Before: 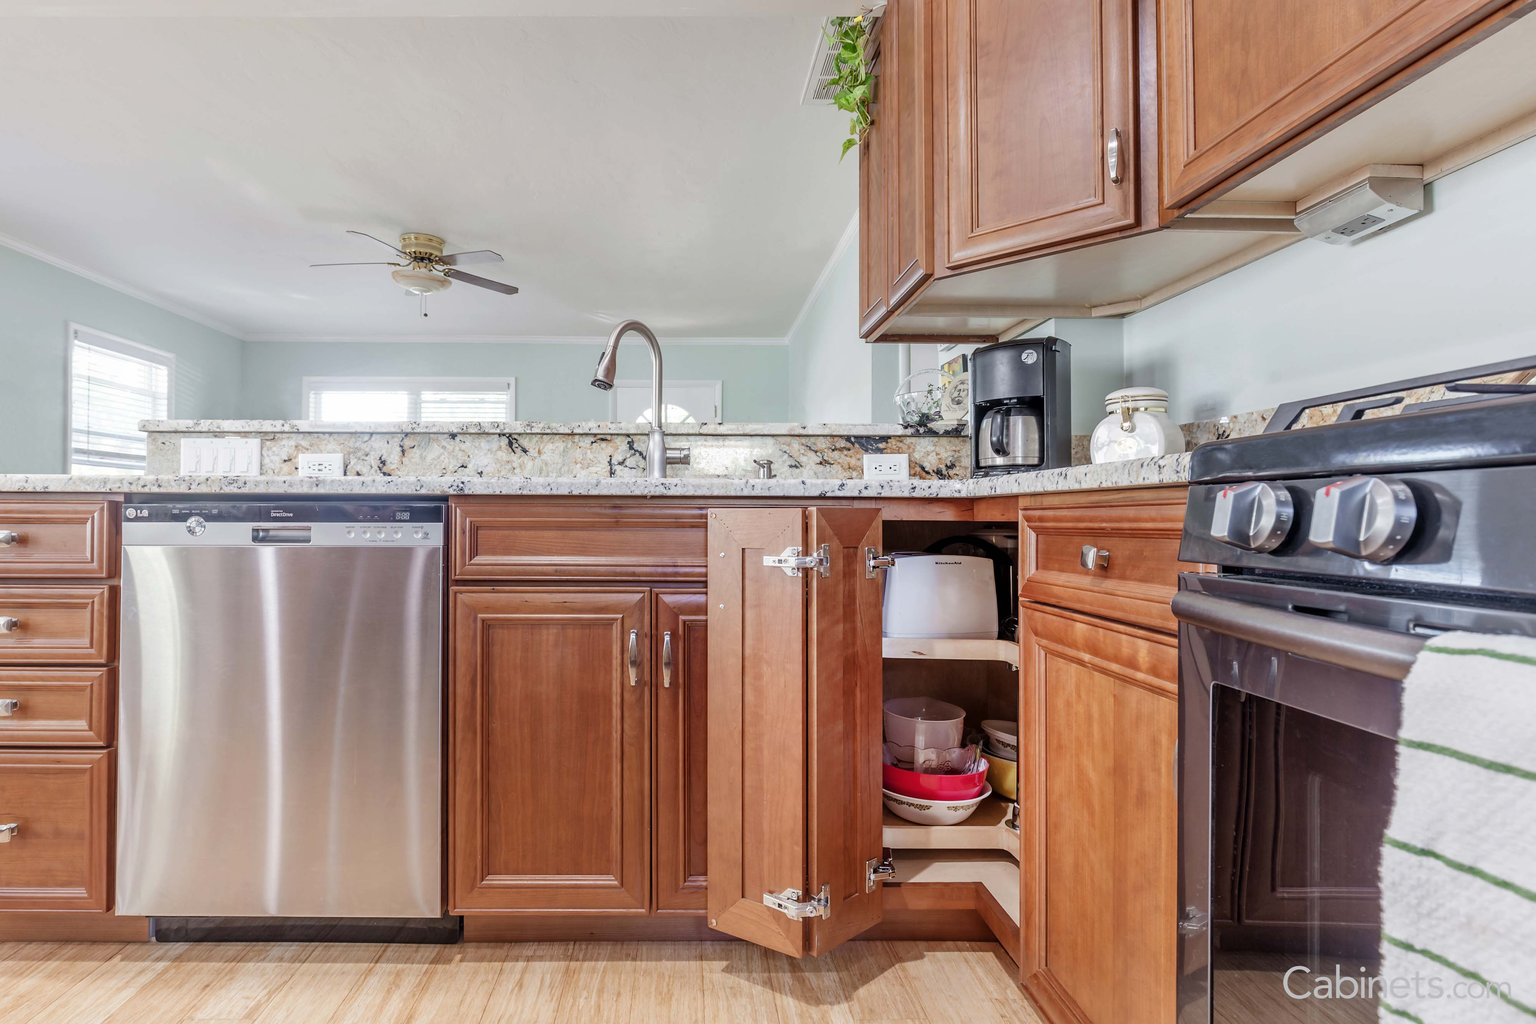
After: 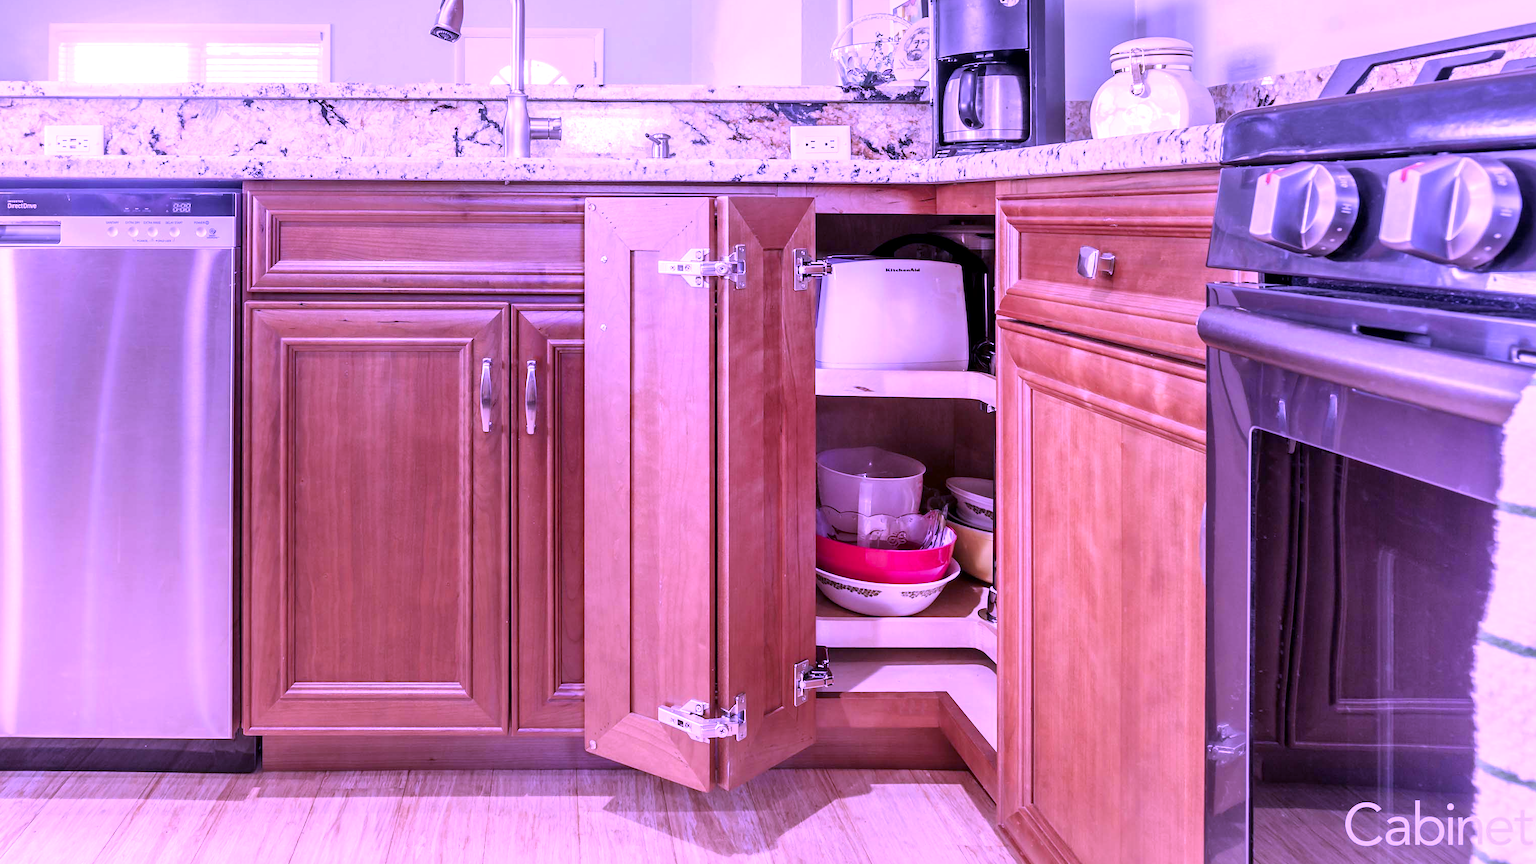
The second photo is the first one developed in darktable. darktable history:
exposure: black level correction 0.001, exposure 0.5 EV, compensate exposure bias true, compensate highlight preservation false
crop and rotate: left 17.299%, top 35.115%, right 7.015%, bottom 1.024%
color calibration: illuminant custom, x 0.379, y 0.481, temperature 4443.07 K
